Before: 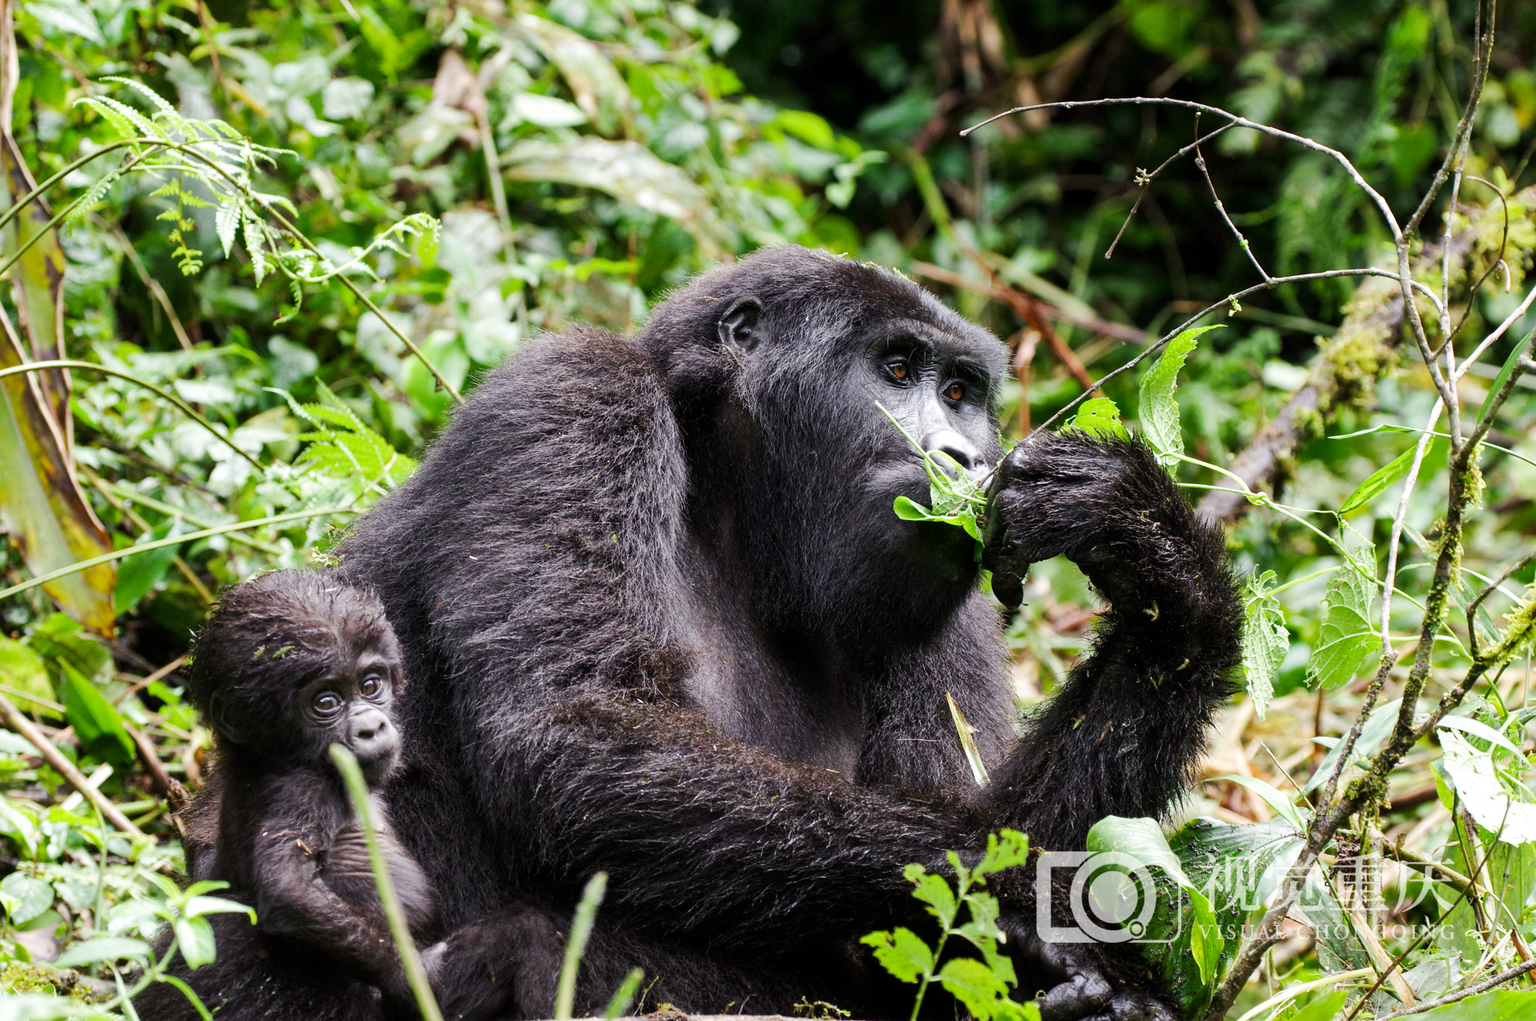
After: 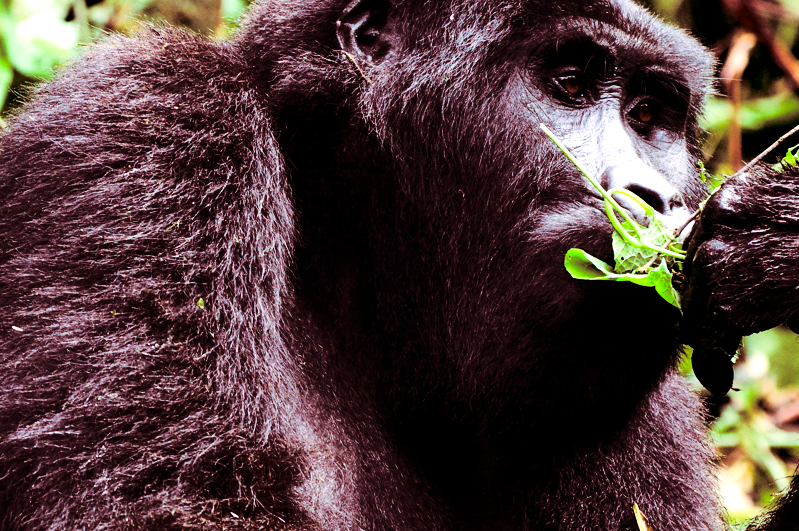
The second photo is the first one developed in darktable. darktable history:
crop: left 30%, top 30%, right 30%, bottom 30%
contrast brightness saturation: contrast 0.22, brightness -0.19, saturation 0.24
color correction: saturation 1.32
split-toning: highlights › hue 187.2°, highlights › saturation 0.83, balance -68.05, compress 56.43%
tone equalizer: -8 EV -0.417 EV, -7 EV -0.389 EV, -6 EV -0.333 EV, -5 EV -0.222 EV, -3 EV 0.222 EV, -2 EV 0.333 EV, -1 EV 0.389 EV, +0 EV 0.417 EV, edges refinement/feathering 500, mask exposure compensation -1.57 EV, preserve details no
